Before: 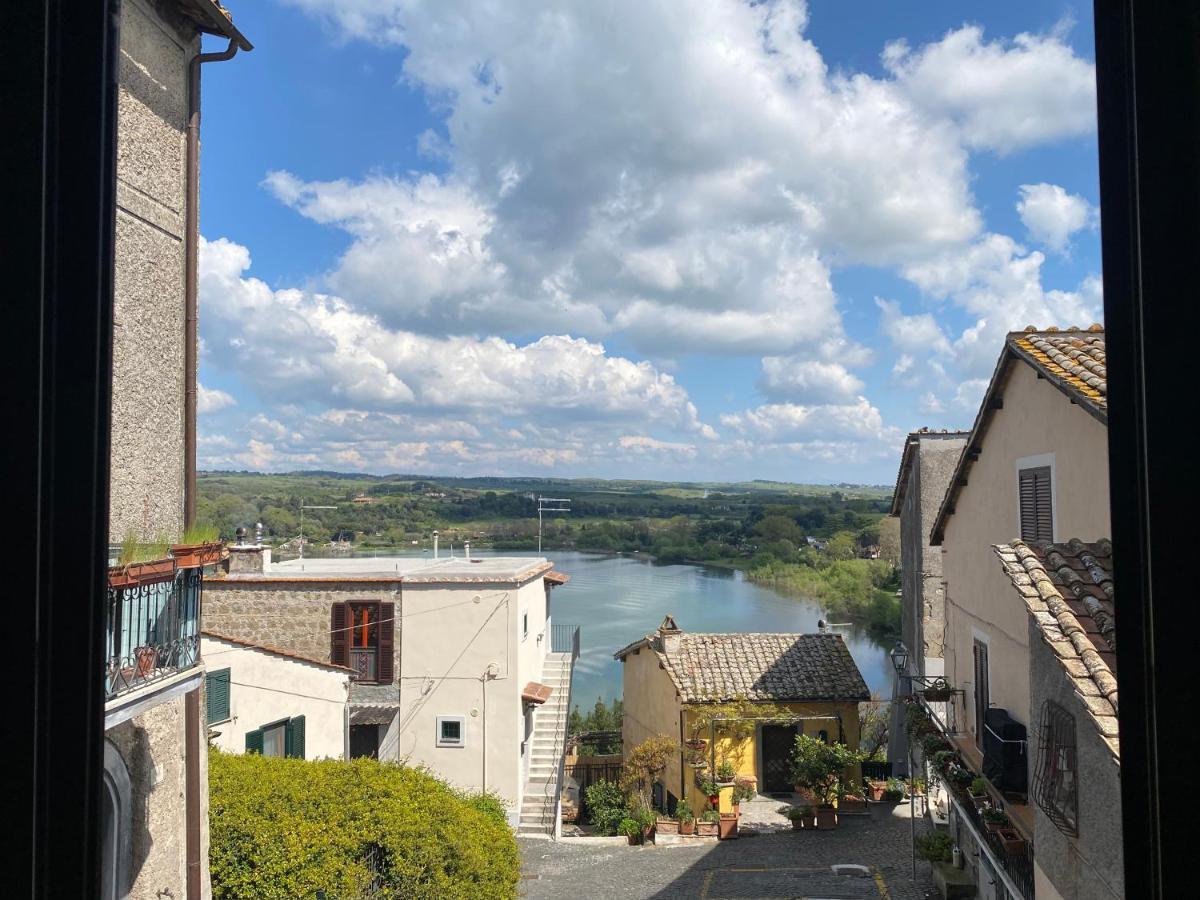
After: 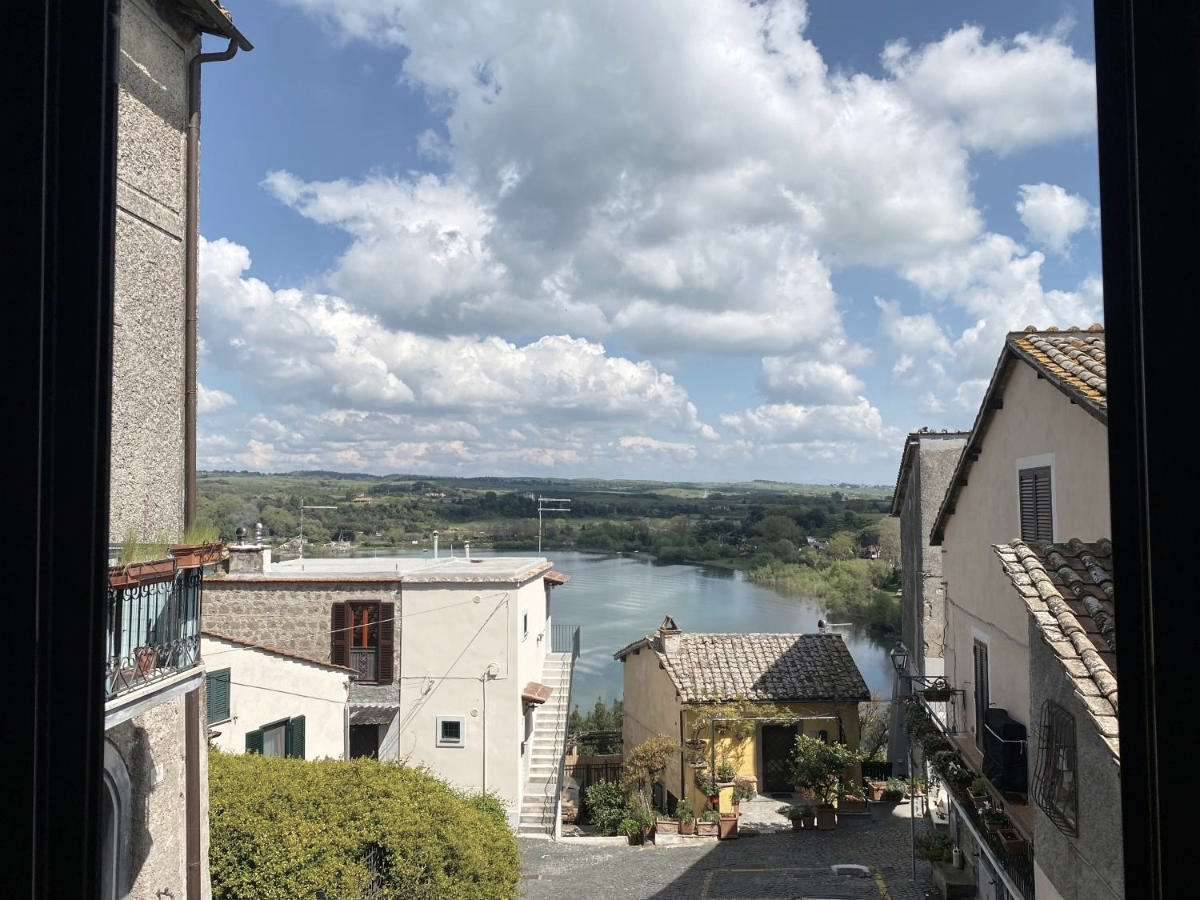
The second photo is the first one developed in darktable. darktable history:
contrast brightness saturation: contrast 0.105, saturation -0.371
color balance rgb: linear chroma grading › global chroma -15.52%, perceptual saturation grading › global saturation 19.719%, global vibrance 20%
